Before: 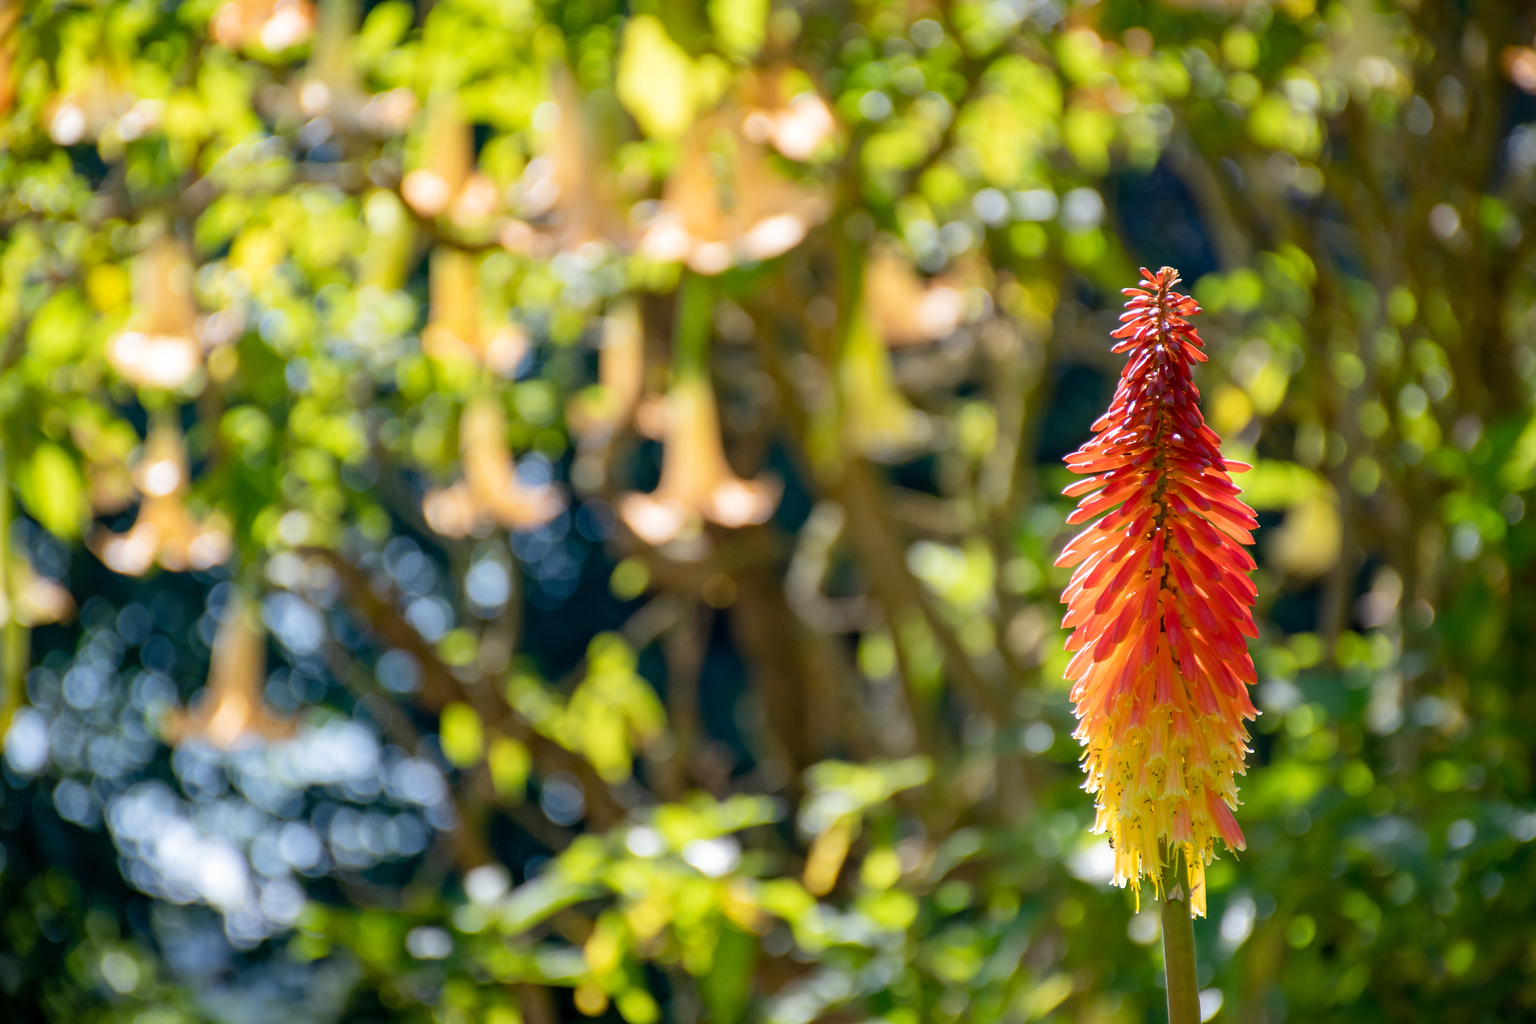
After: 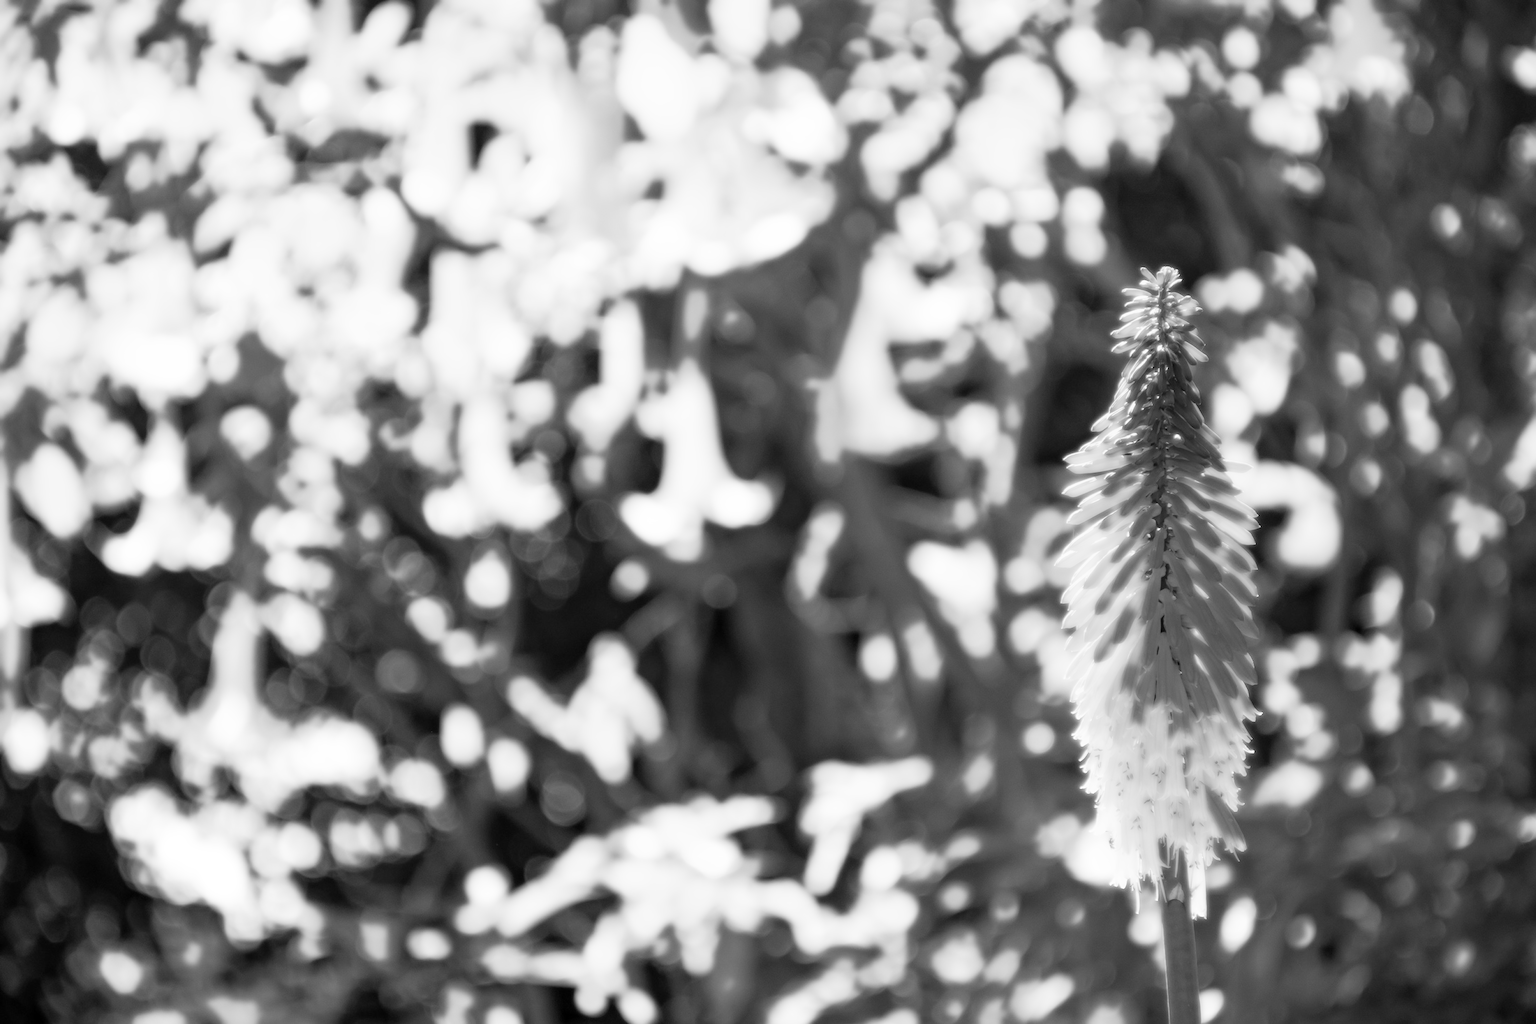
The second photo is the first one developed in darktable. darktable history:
bloom: size 0%, threshold 54.82%, strength 8.31%
monochrome: on, module defaults
